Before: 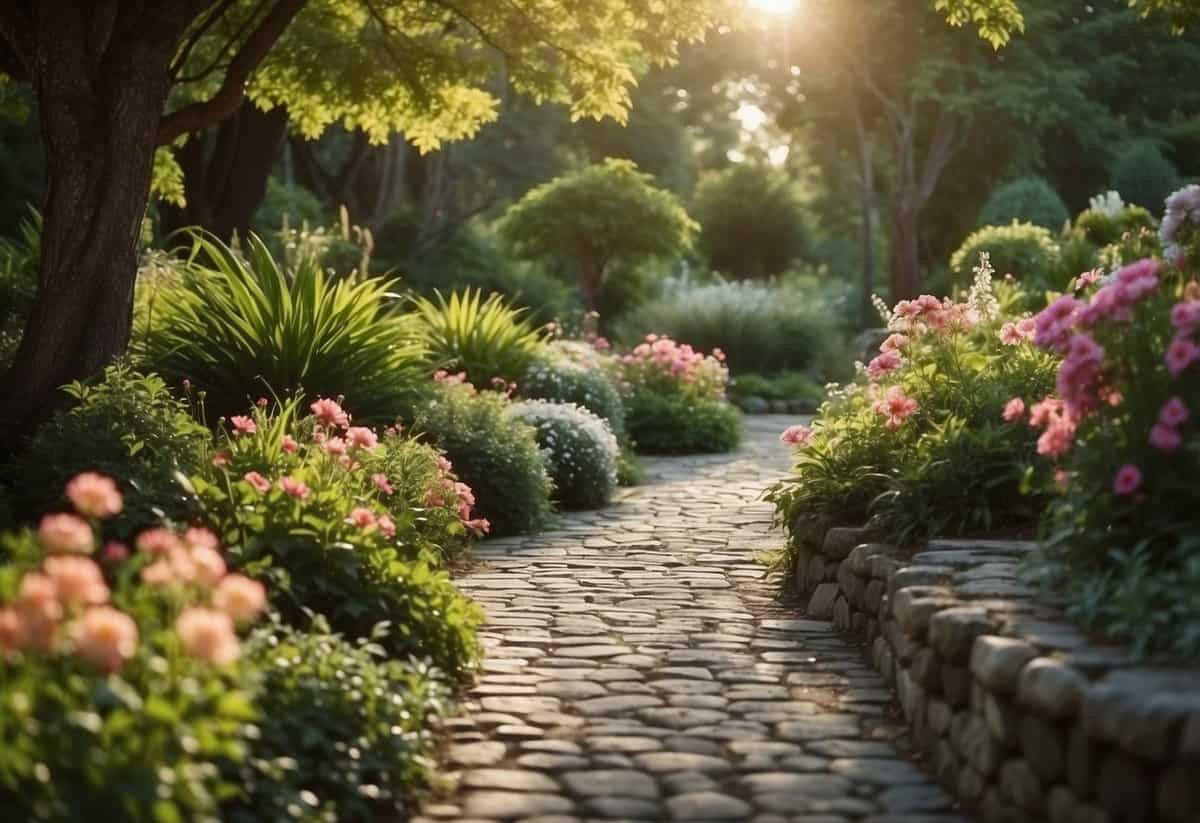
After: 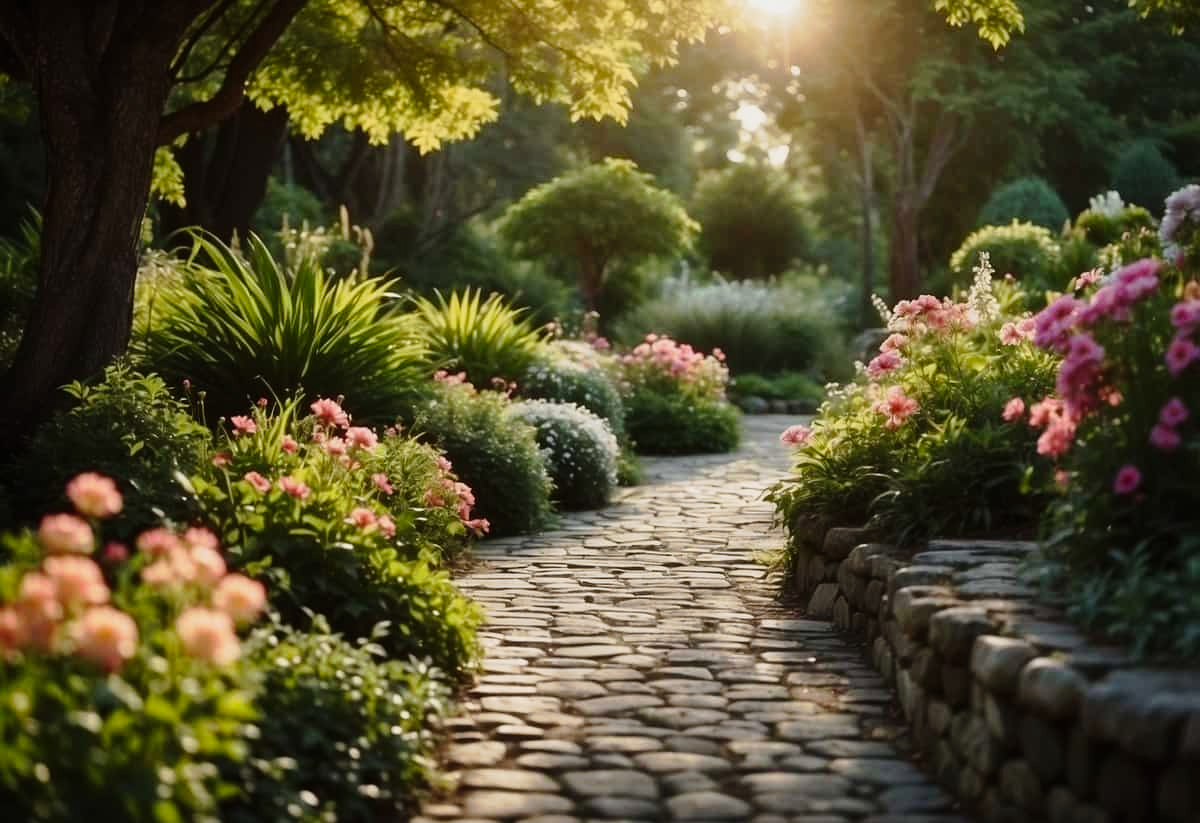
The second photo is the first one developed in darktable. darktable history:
tone curve: curves: ch0 [(0, 0) (0.139, 0.081) (0.304, 0.259) (0.502, 0.505) (0.683, 0.676) (0.761, 0.773) (0.858, 0.858) (0.987, 0.945)]; ch1 [(0, 0) (0.172, 0.123) (0.304, 0.288) (0.414, 0.44) (0.472, 0.473) (0.502, 0.508) (0.54, 0.543) (0.583, 0.601) (0.638, 0.654) (0.741, 0.783) (1, 1)]; ch2 [(0, 0) (0.411, 0.424) (0.485, 0.476) (0.502, 0.502) (0.557, 0.54) (0.631, 0.576) (1, 1)], preserve colors none
